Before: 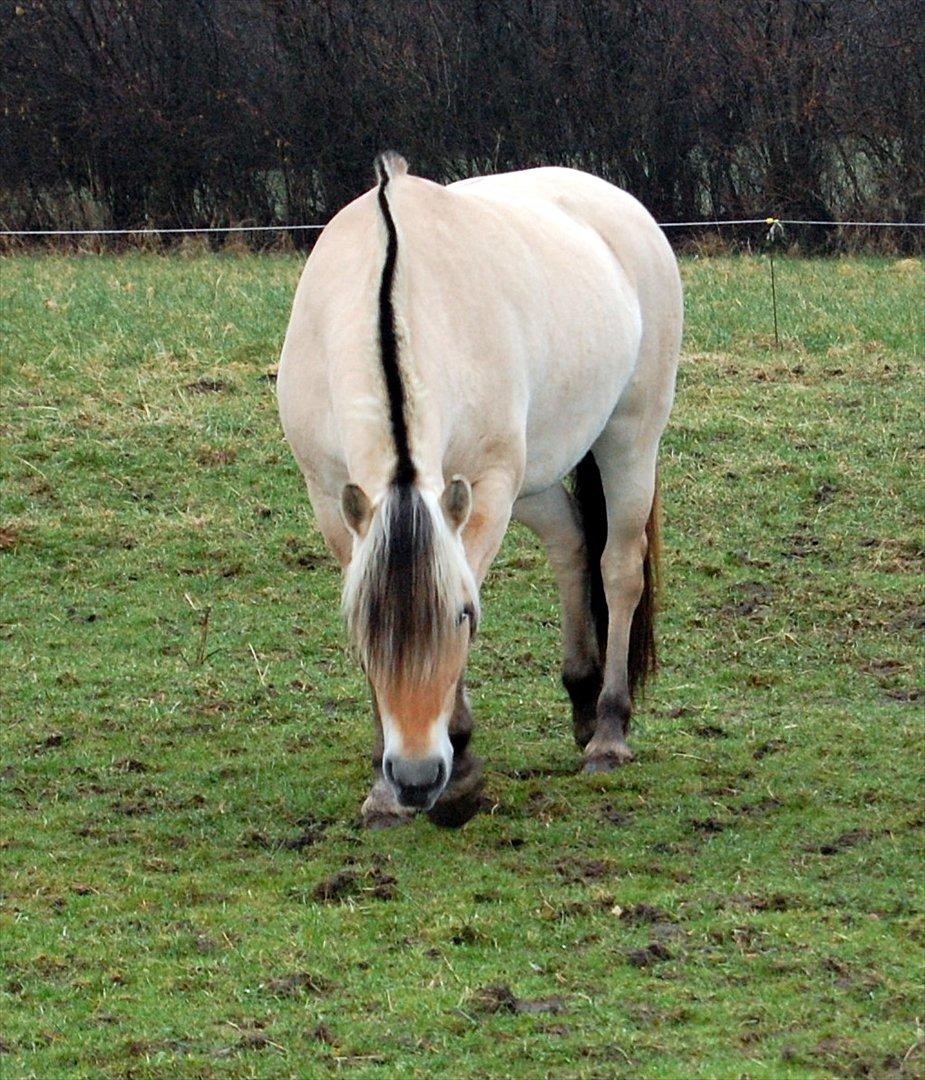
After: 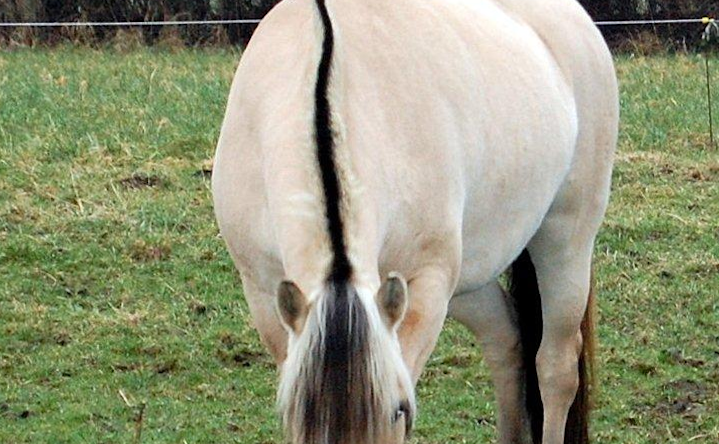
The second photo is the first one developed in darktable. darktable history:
crop: left 7.036%, top 18.398%, right 14.379%, bottom 40.043%
rotate and perspective: rotation 0.174°, lens shift (vertical) 0.013, lens shift (horizontal) 0.019, shear 0.001, automatic cropping original format, crop left 0.007, crop right 0.991, crop top 0.016, crop bottom 0.997
